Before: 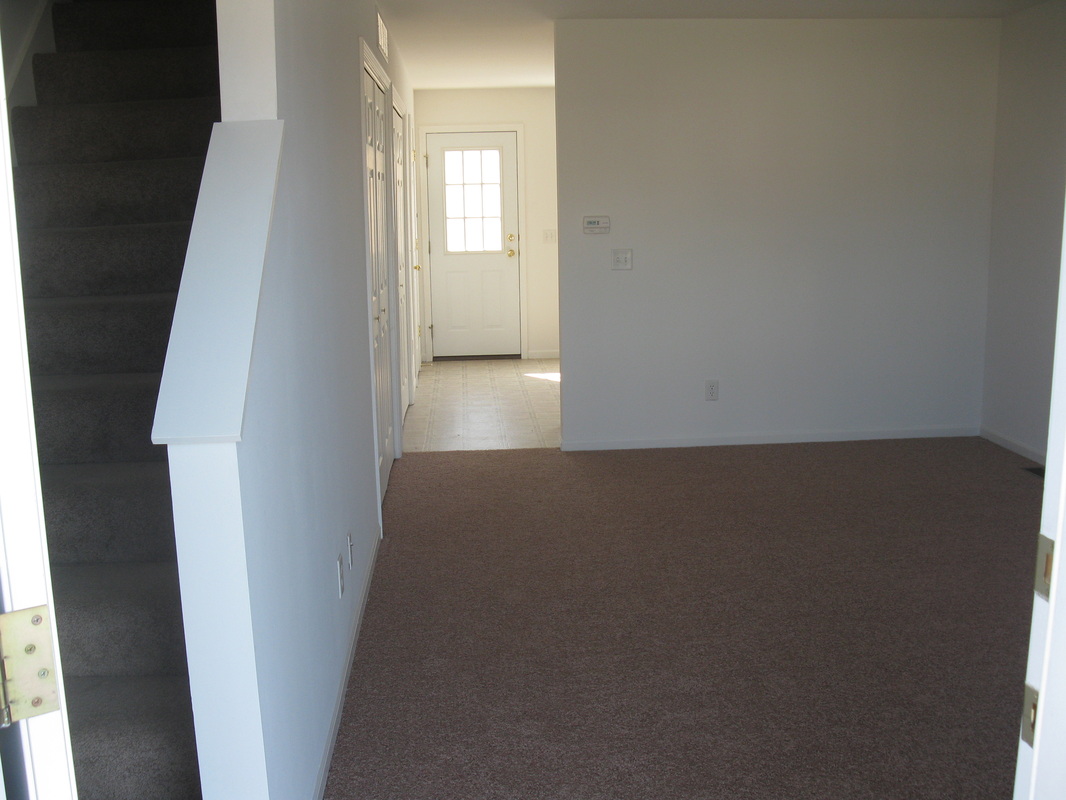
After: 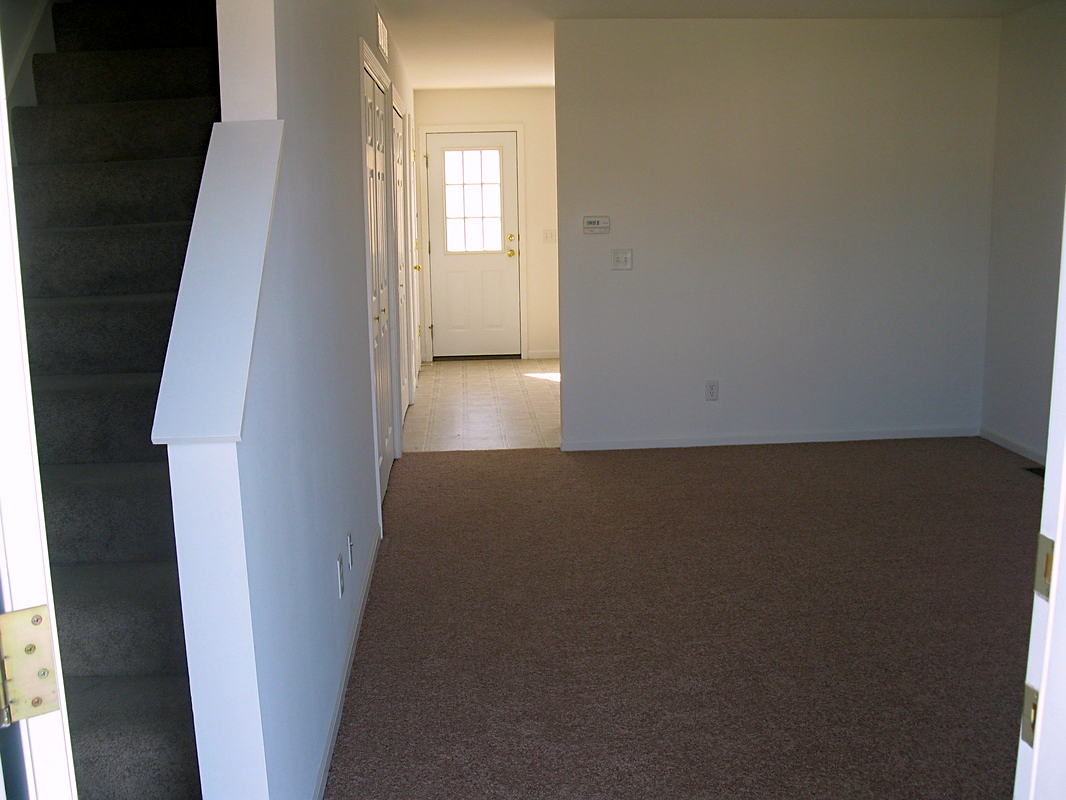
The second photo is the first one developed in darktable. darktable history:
color balance rgb: shadows lift › chroma 2%, shadows lift › hue 217.2°, power › chroma 0.25%, power › hue 60°, highlights gain › chroma 1.5%, highlights gain › hue 309.6°, global offset › luminance -0.5%, perceptual saturation grading › global saturation 15%, global vibrance 20%
haze removal: compatibility mode true, adaptive false
sharpen: radius 1.864, amount 0.398, threshold 1.271
